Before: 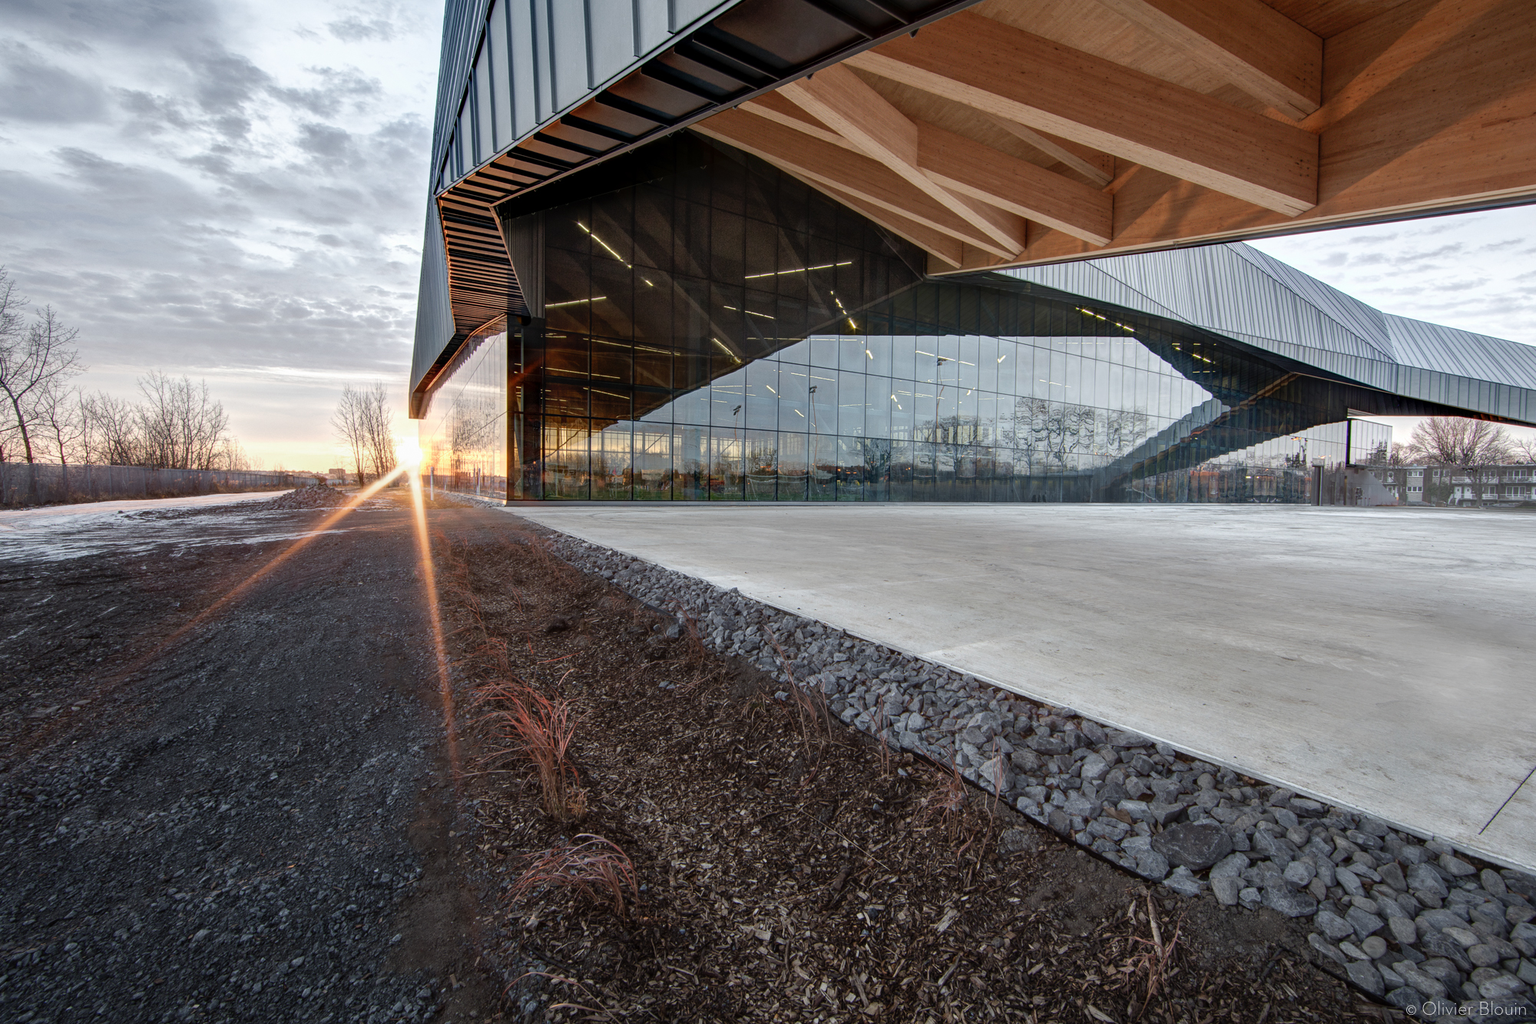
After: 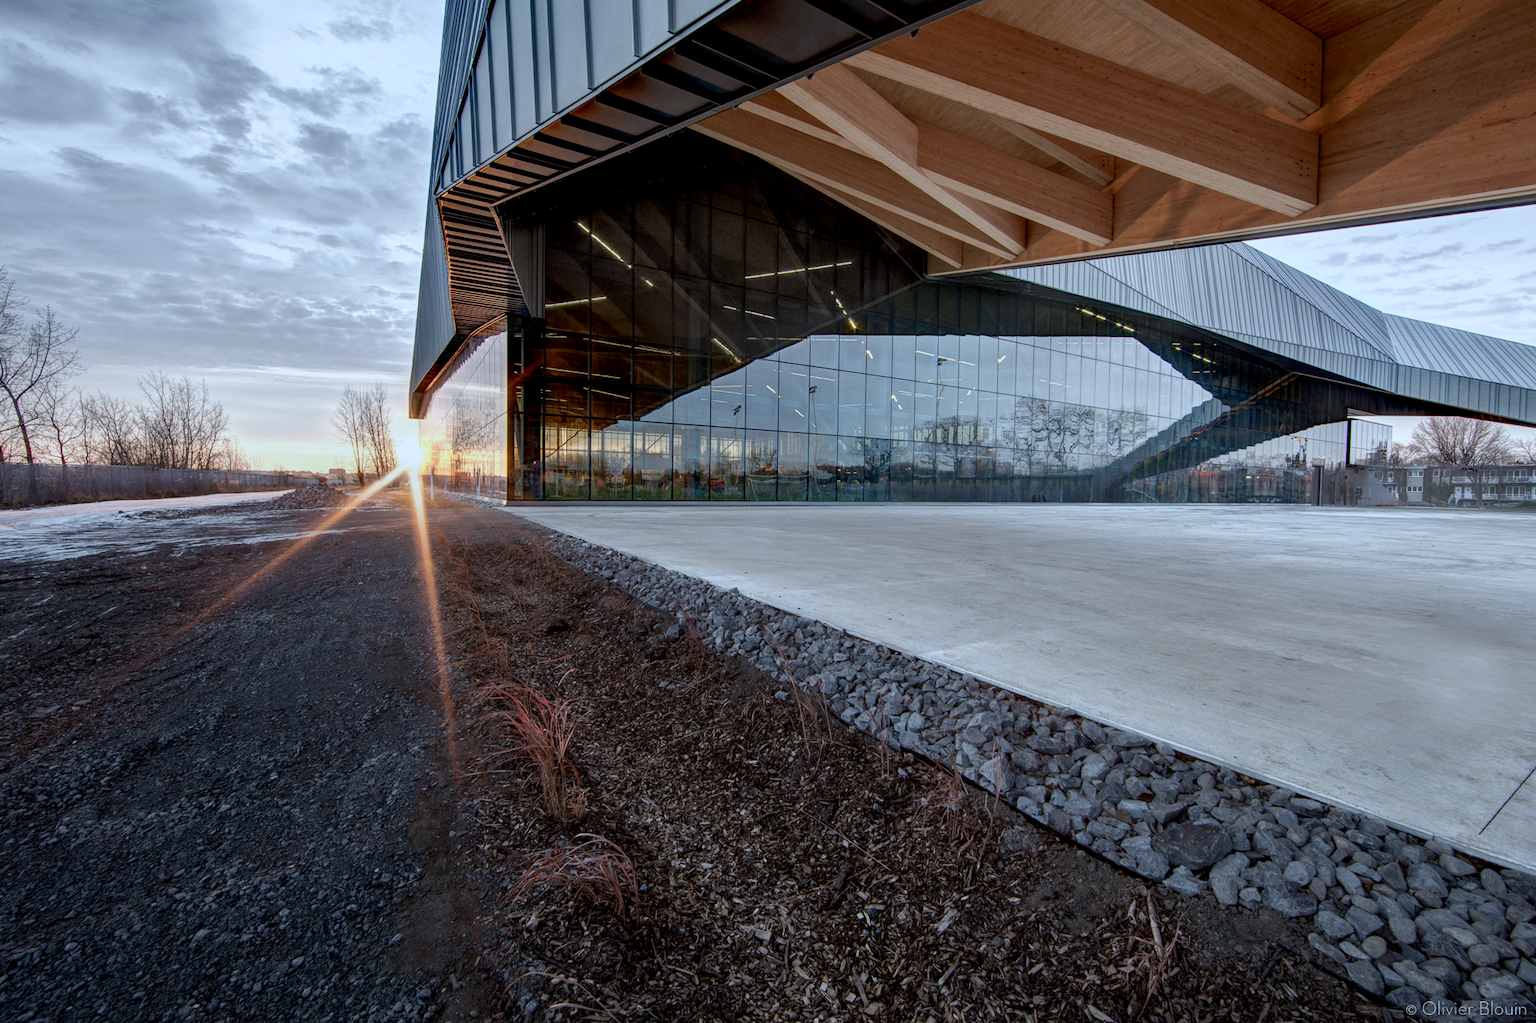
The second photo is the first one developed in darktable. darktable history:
color calibration: illuminant custom, x 0.368, y 0.373, temperature 4330.32 K
exposure: black level correction 0.006, exposure -0.226 EV, compensate highlight preservation false
